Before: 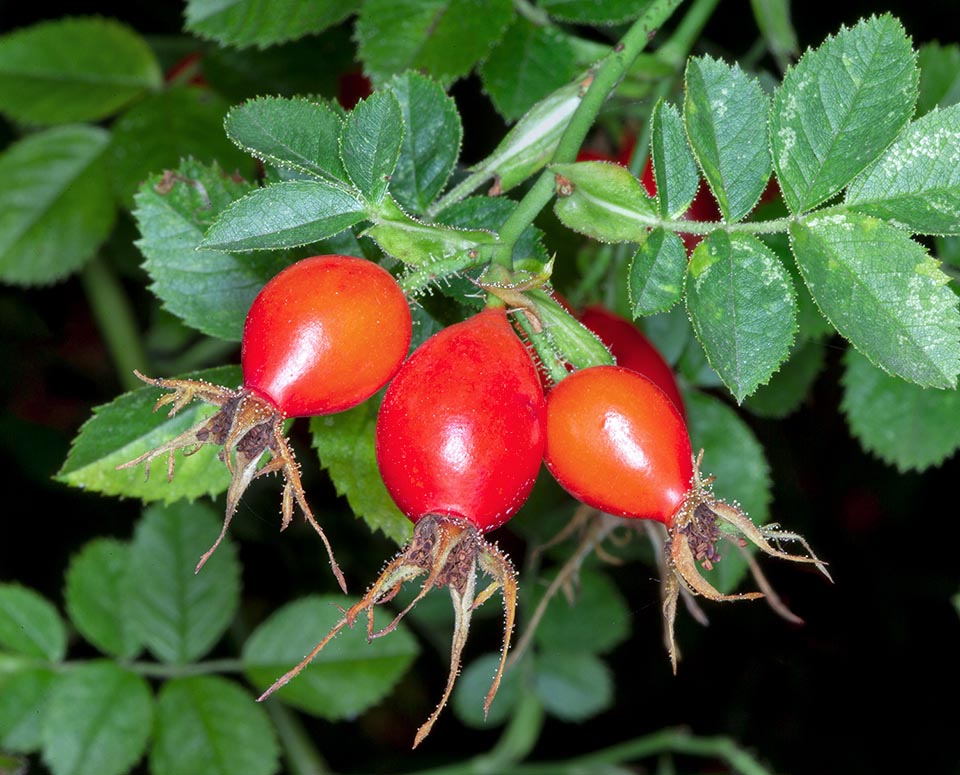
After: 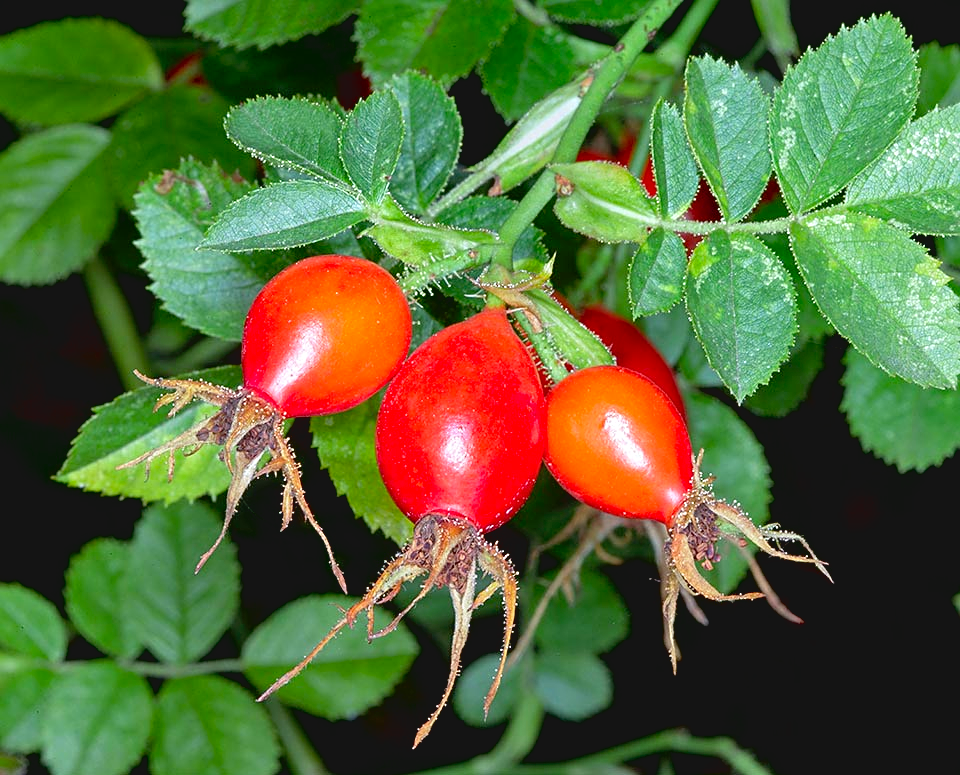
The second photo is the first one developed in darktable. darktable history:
sharpen: on, module defaults
contrast brightness saturation: contrast -0.098, brightness 0.043, saturation 0.079
exposure: black level correction 0.005, exposure 0.285 EV, compensate highlight preservation false
